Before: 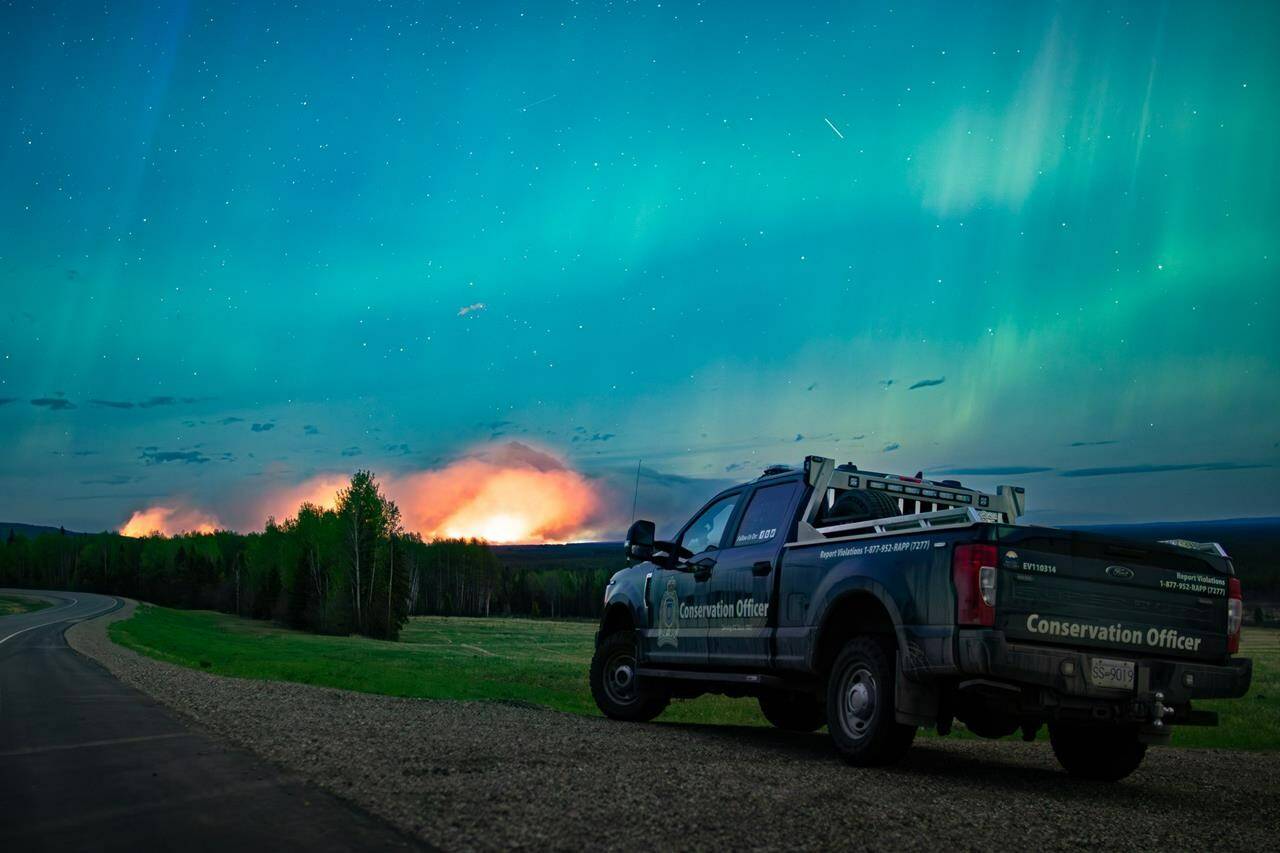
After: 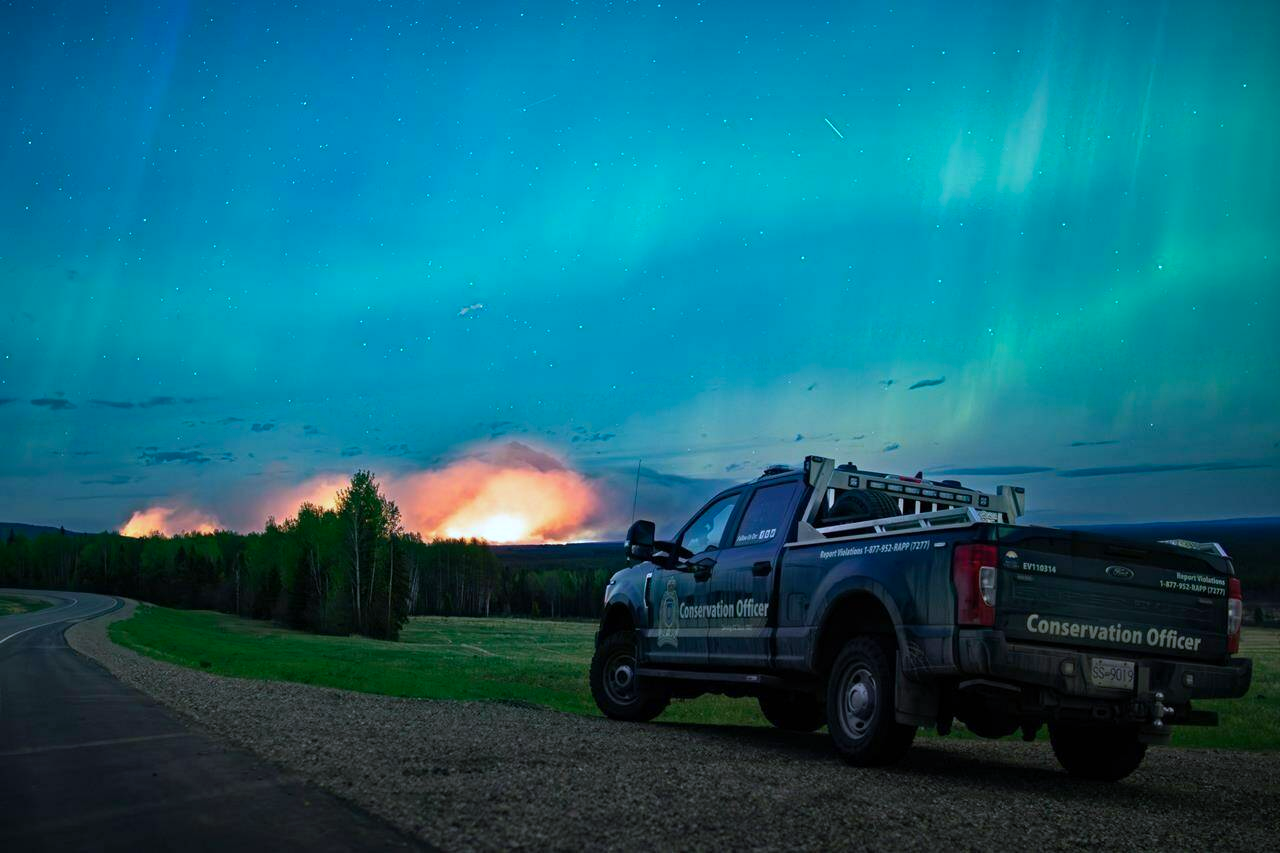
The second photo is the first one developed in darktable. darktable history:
shadows and highlights: shadows 5.23, soften with gaussian
color calibration: x 0.37, y 0.382, temperature 4319.37 K
